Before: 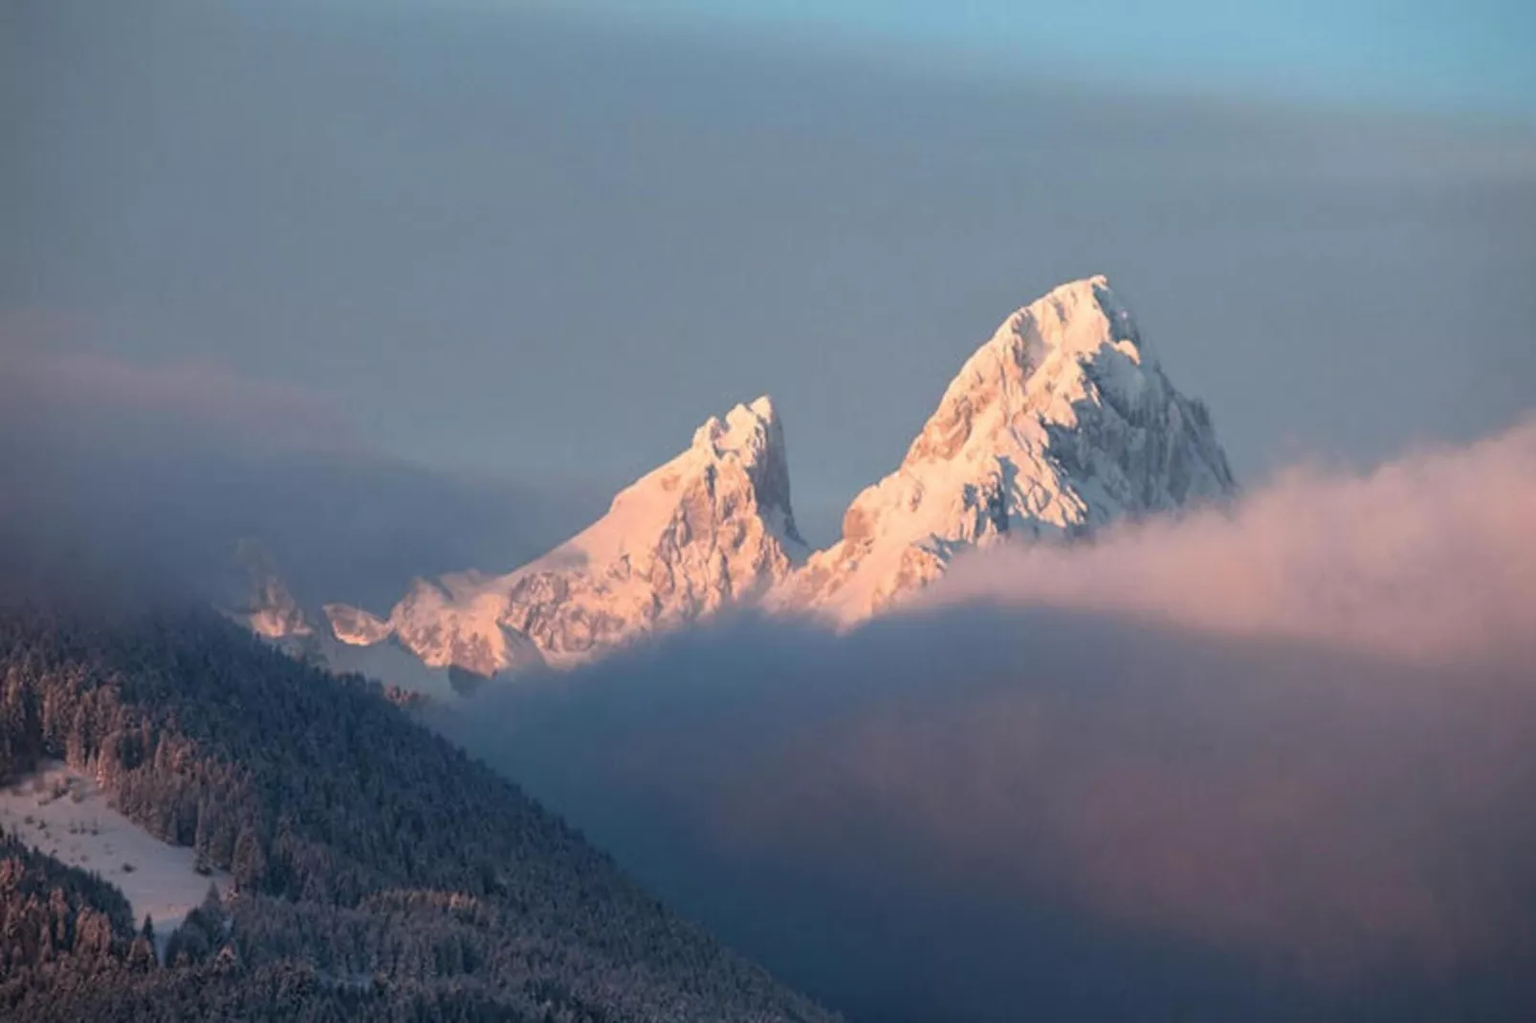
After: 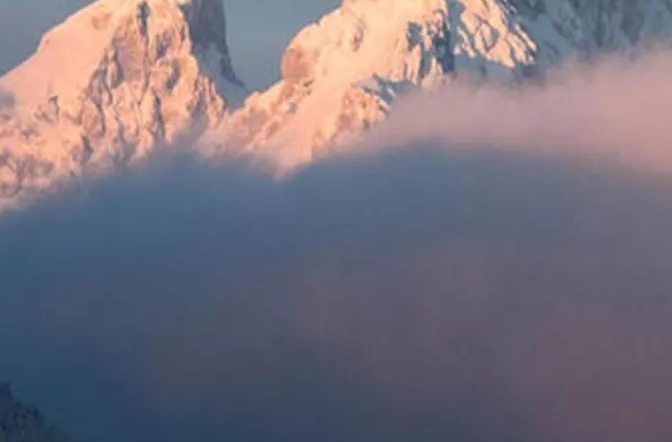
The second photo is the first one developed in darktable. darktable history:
crop: left 37.419%, top 45.3%, right 20.727%, bottom 13.358%
